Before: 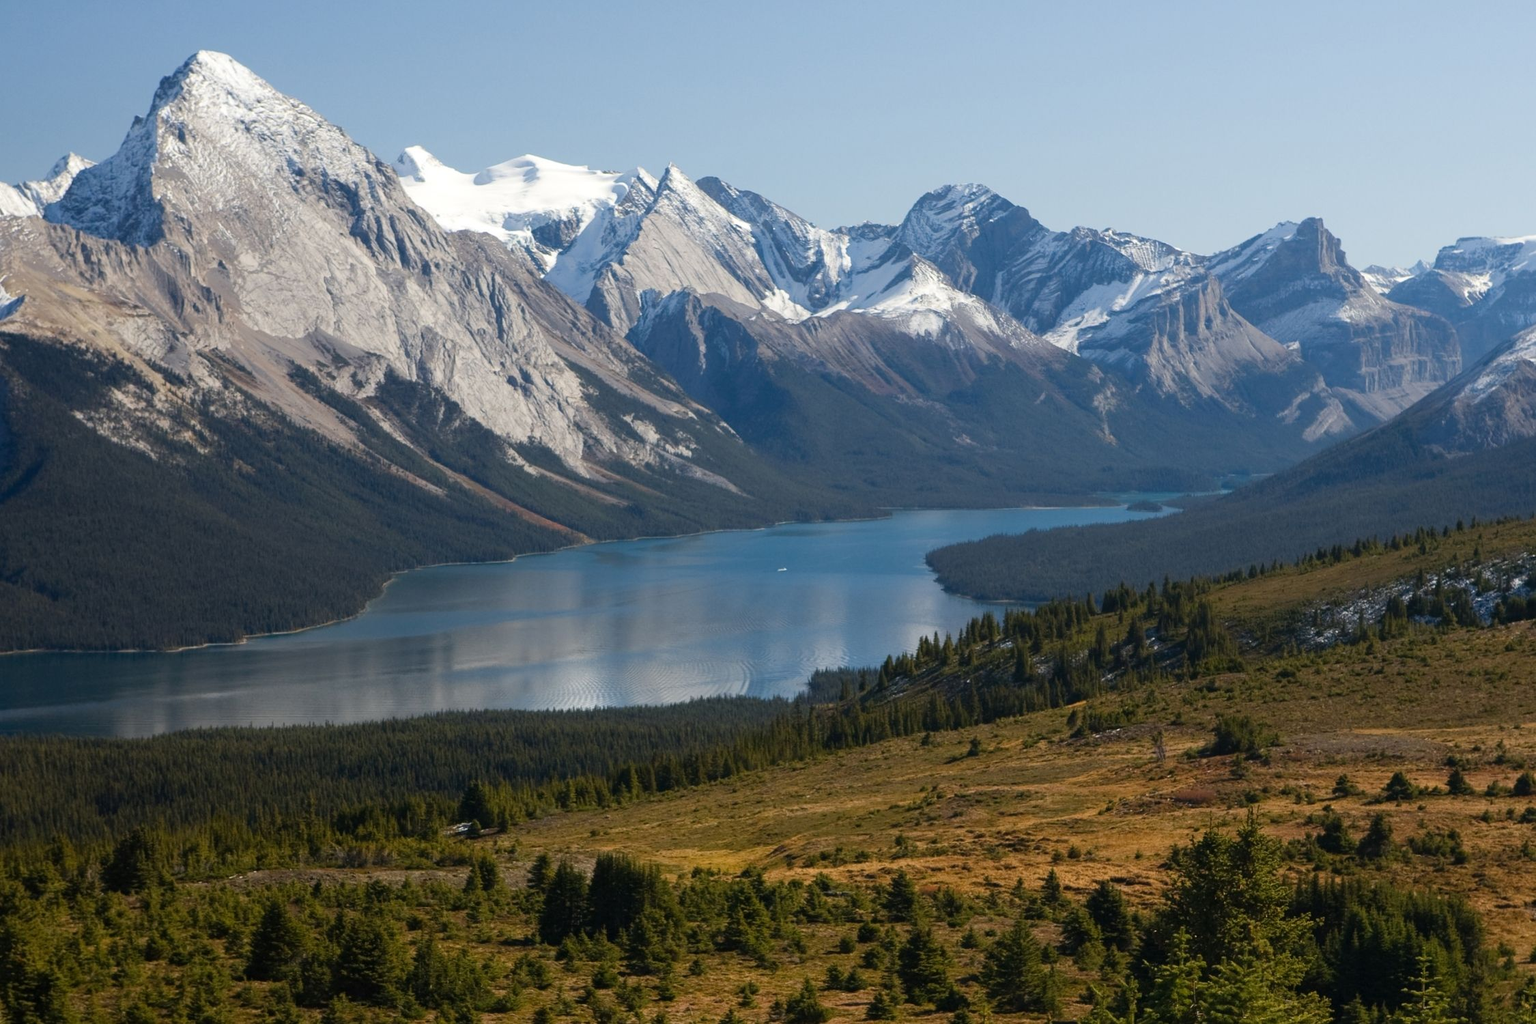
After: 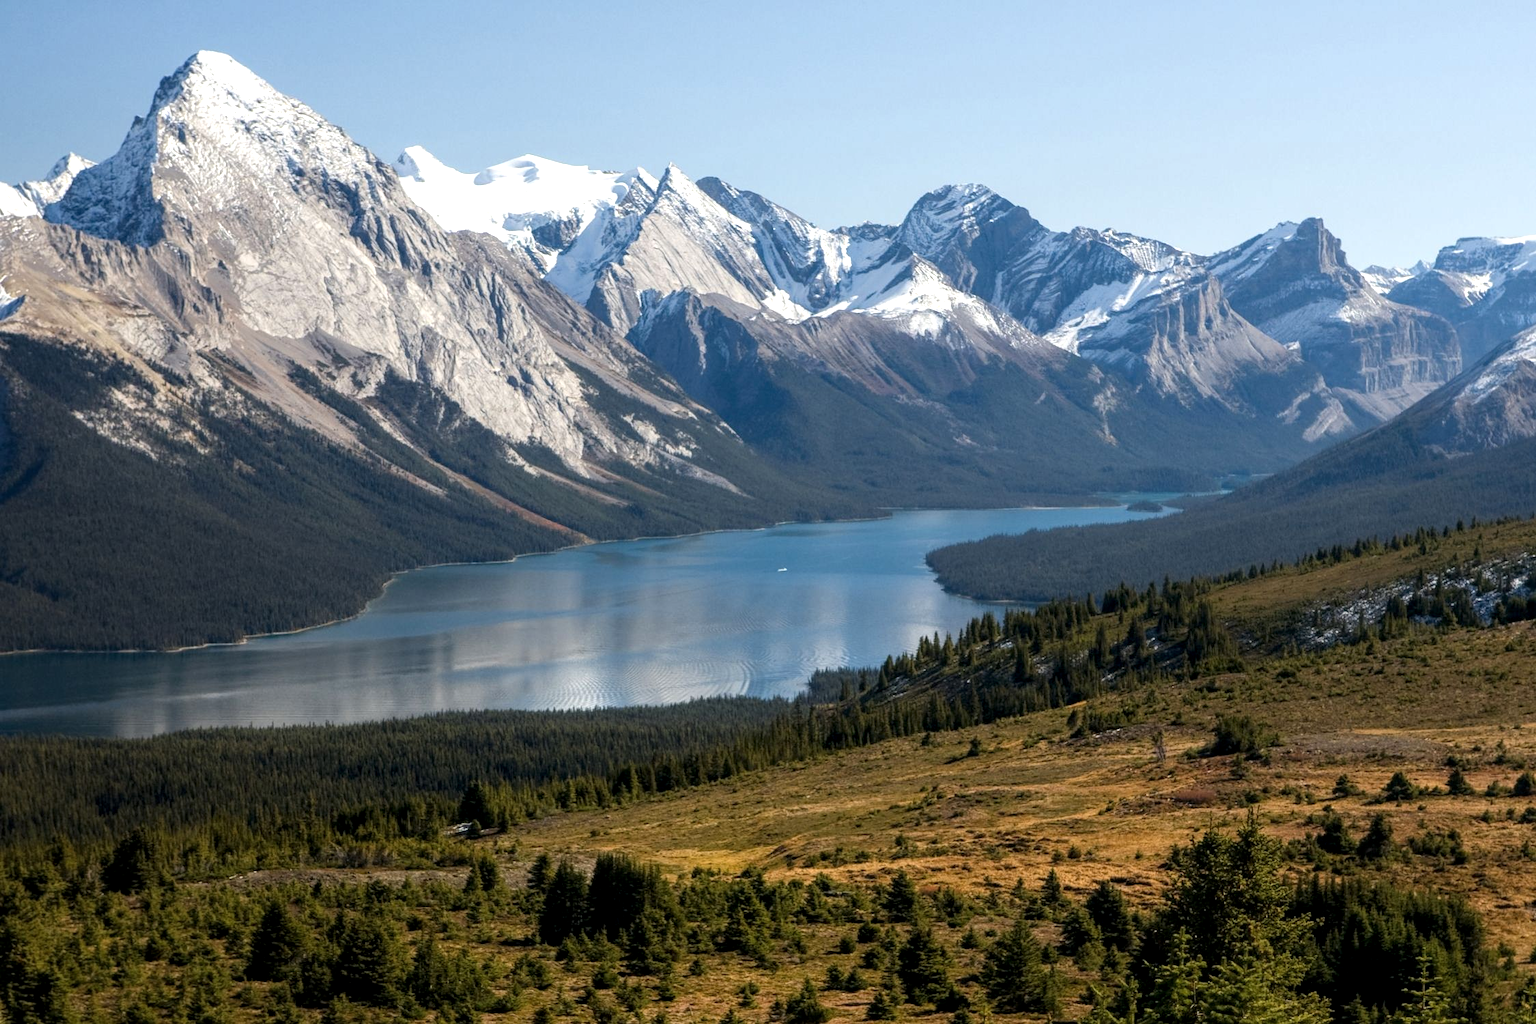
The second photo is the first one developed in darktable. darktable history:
tone equalizer: -8 EV -0.427 EV, -7 EV -0.381 EV, -6 EV -0.345 EV, -5 EV -0.19 EV, -3 EV 0.257 EV, -2 EV 0.333 EV, -1 EV 0.383 EV, +0 EV 0.407 EV
local contrast: detail 130%
